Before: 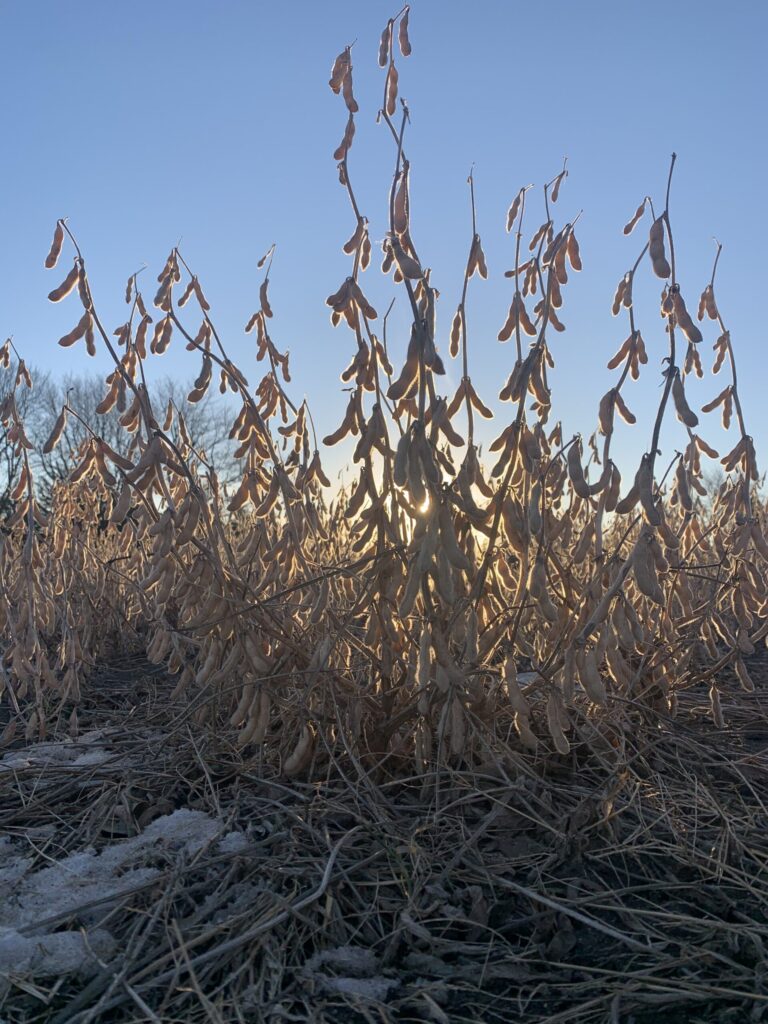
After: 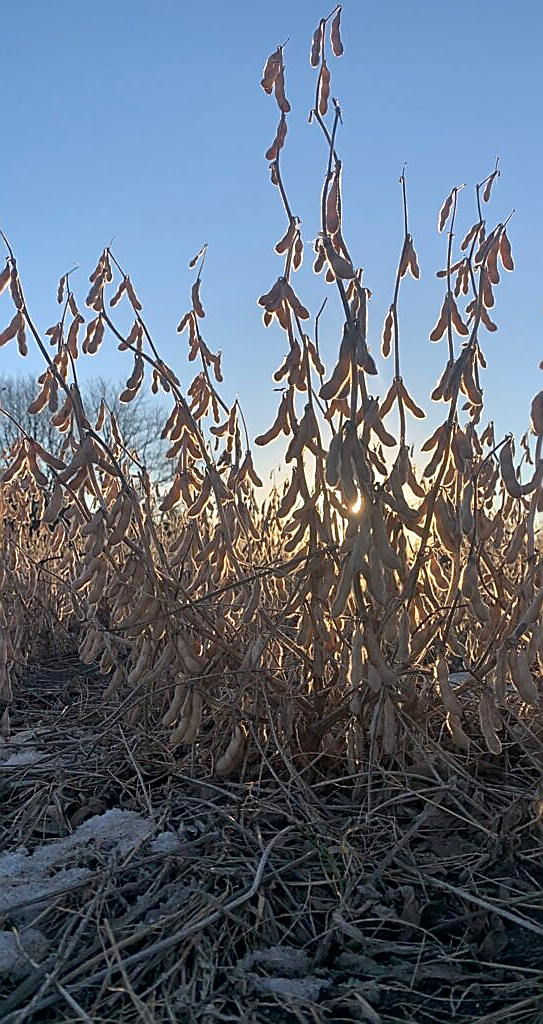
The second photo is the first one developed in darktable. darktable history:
crop and rotate: left 8.98%, right 20.264%
local contrast: mode bilateral grid, contrast 21, coarseness 51, detail 120%, midtone range 0.2
sharpen: radius 1.364, amount 1.265, threshold 0.731
